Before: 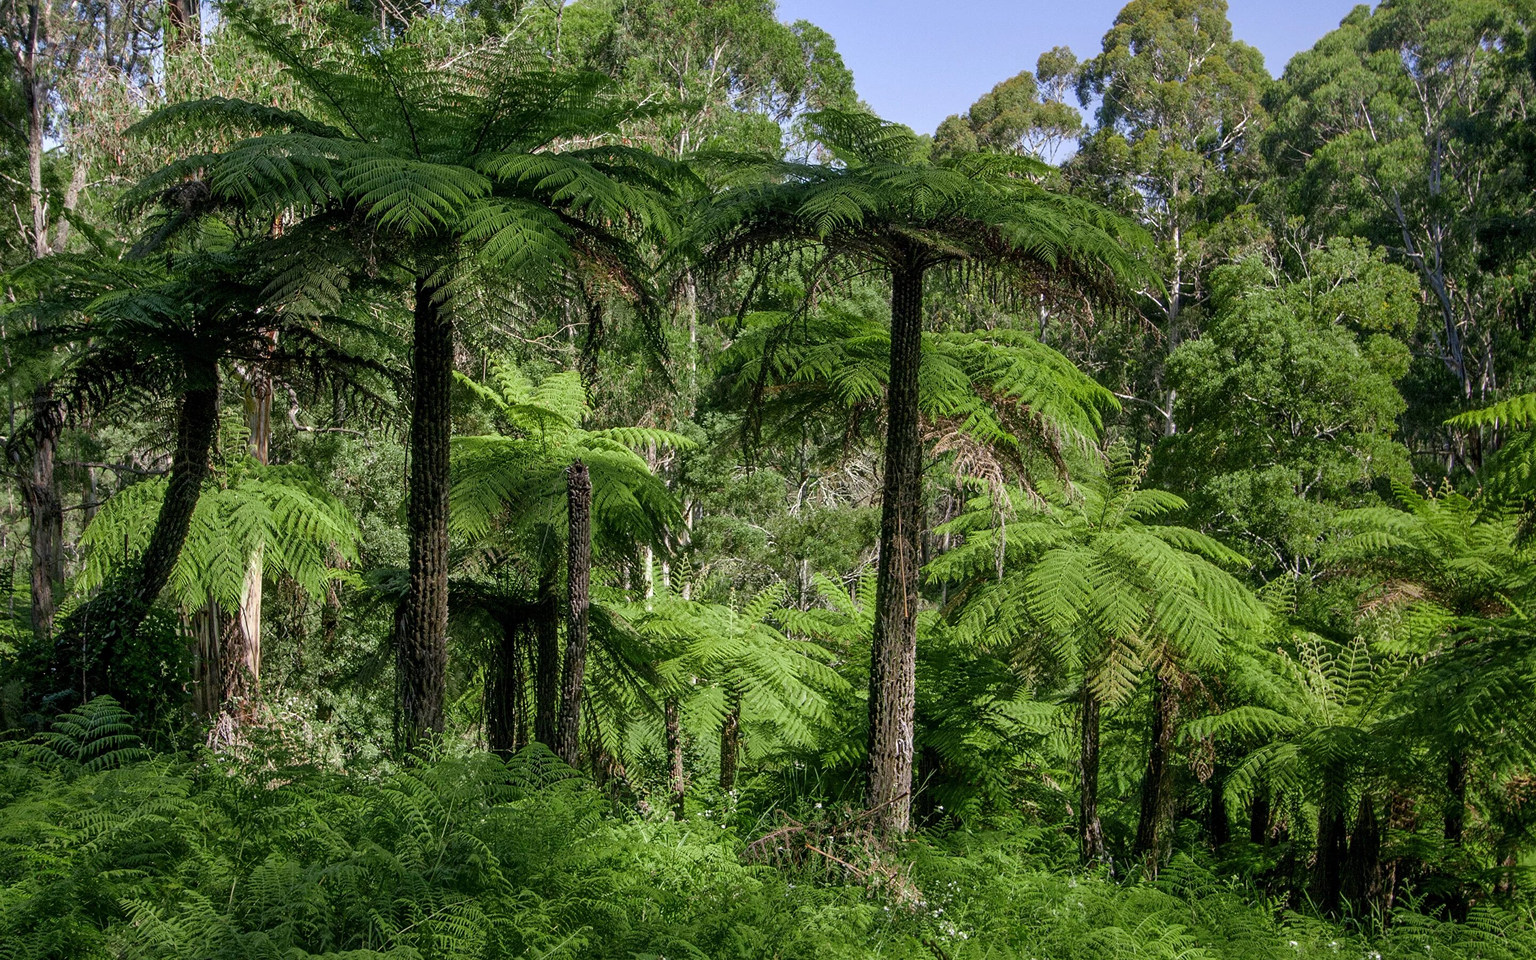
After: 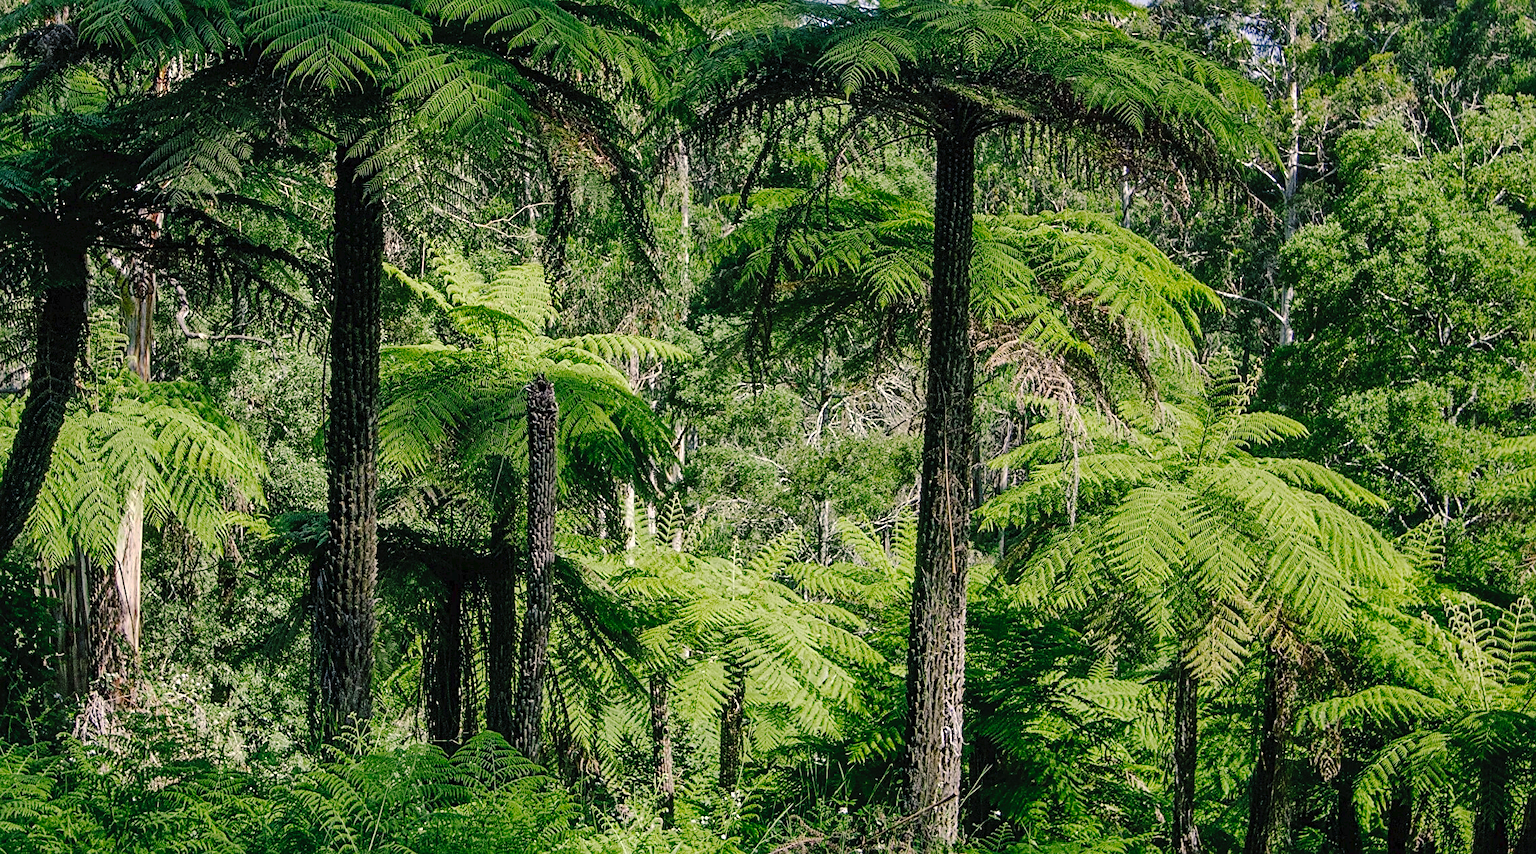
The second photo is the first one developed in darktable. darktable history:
sharpen: radius 2.529, amount 0.323
tone curve: curves: ch0 [(0, 0) (0.003, 0.026) (0.011, 0.03) (0.025, 0.038) (0.044, 0.046) (0.069, 0.055) (0.1, 0.075) (0.136, 0.114) (0.177, 0.158) (0.224, 0.215) (0.277, 0.296) (0.335, 0.386) (0.399, 0.479) (0.468, 0.568) (0.543, 0.637) (0.623, 0.707) (0.709, 0.773) (0.801, 0.834) (0.898, 0.896) (1, 1)], preserve colors none
white balance: red 0.976, blue 1.04
color balance rgb: shadows lift › chroma 5.41%, shadows lift › hue 240°, highlights gain › chroma 3.74%, highlights gain › hue 60°, saturation formula JzAzBz (2021)
crop: left 9.712%, top 16.928%, right 10.845%, bottom 12.332%
